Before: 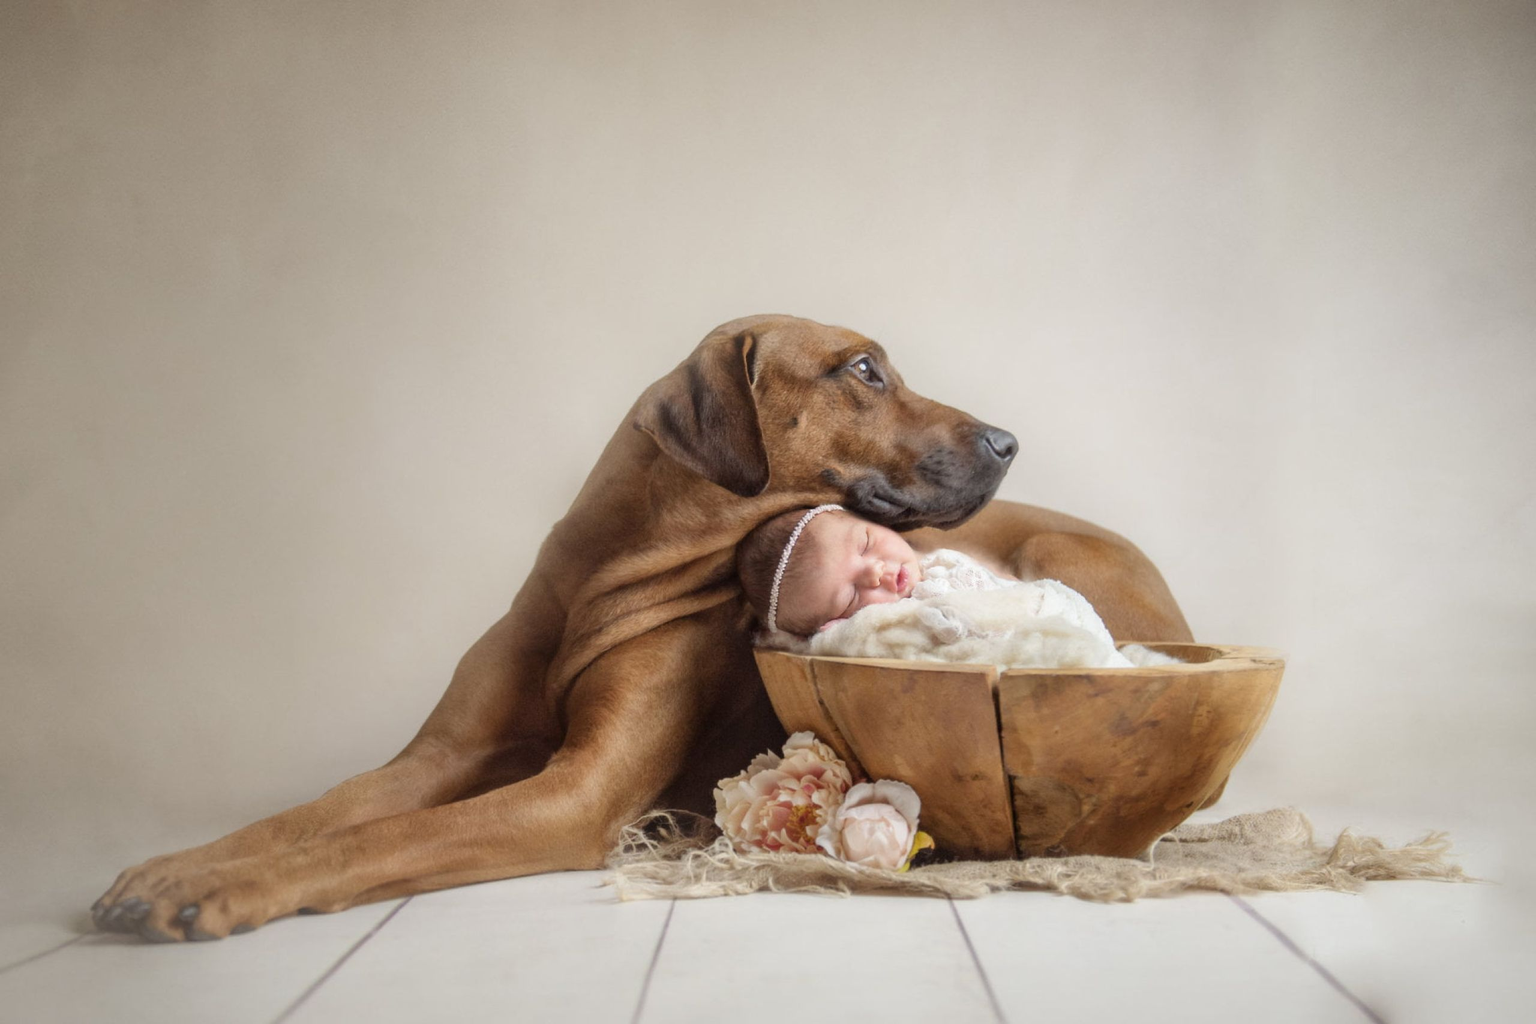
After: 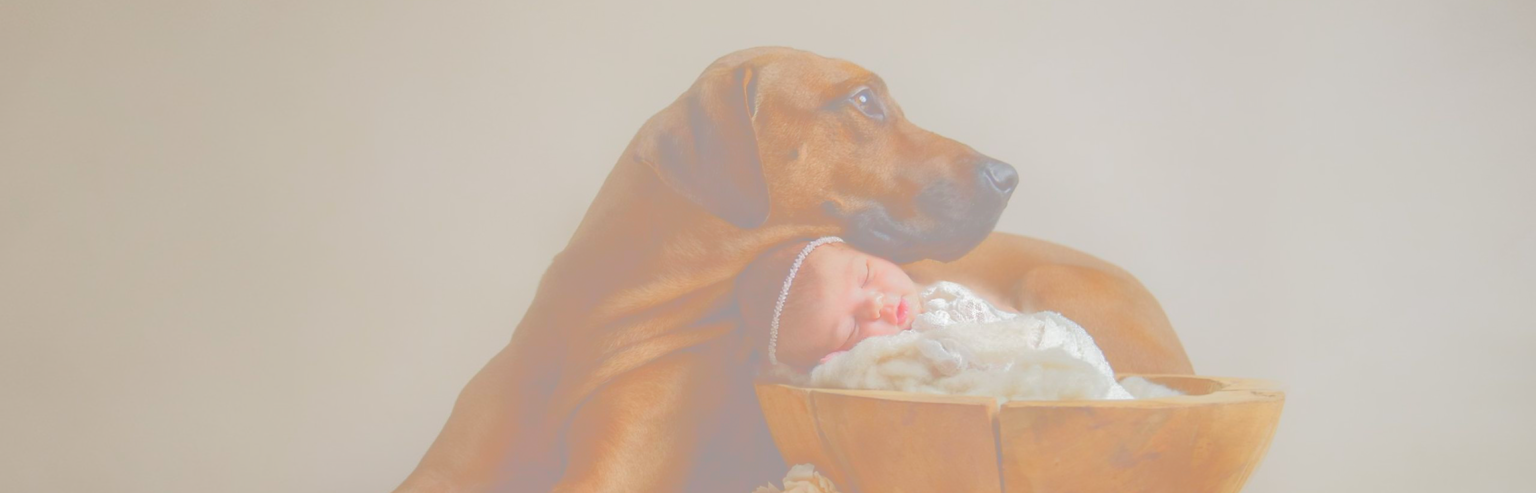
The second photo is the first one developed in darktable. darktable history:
crop and rotate: top 26.195%, bottom 25.575%
tone curve: curves: ch0 [(0, 0) (0.003, 0.626) (0.011, 0.626) (0.025, 0.63) (0.044, 0.631) (0.069, 0.632) (0.1, 0.636) (0.136, 0.637) (0.177, 0.641) (0.224, 0.642) (0.277, 0.646) (0.335, 0.649) (0.399, 0.661) (0.468, 0.679) (0.543, 0.702) (0.623, 0.732) (0.709, 0.769) (0.801, 0.804) (0.898, 0.847) (1, 1)], color space Lab, independent channels, preserve colors none
